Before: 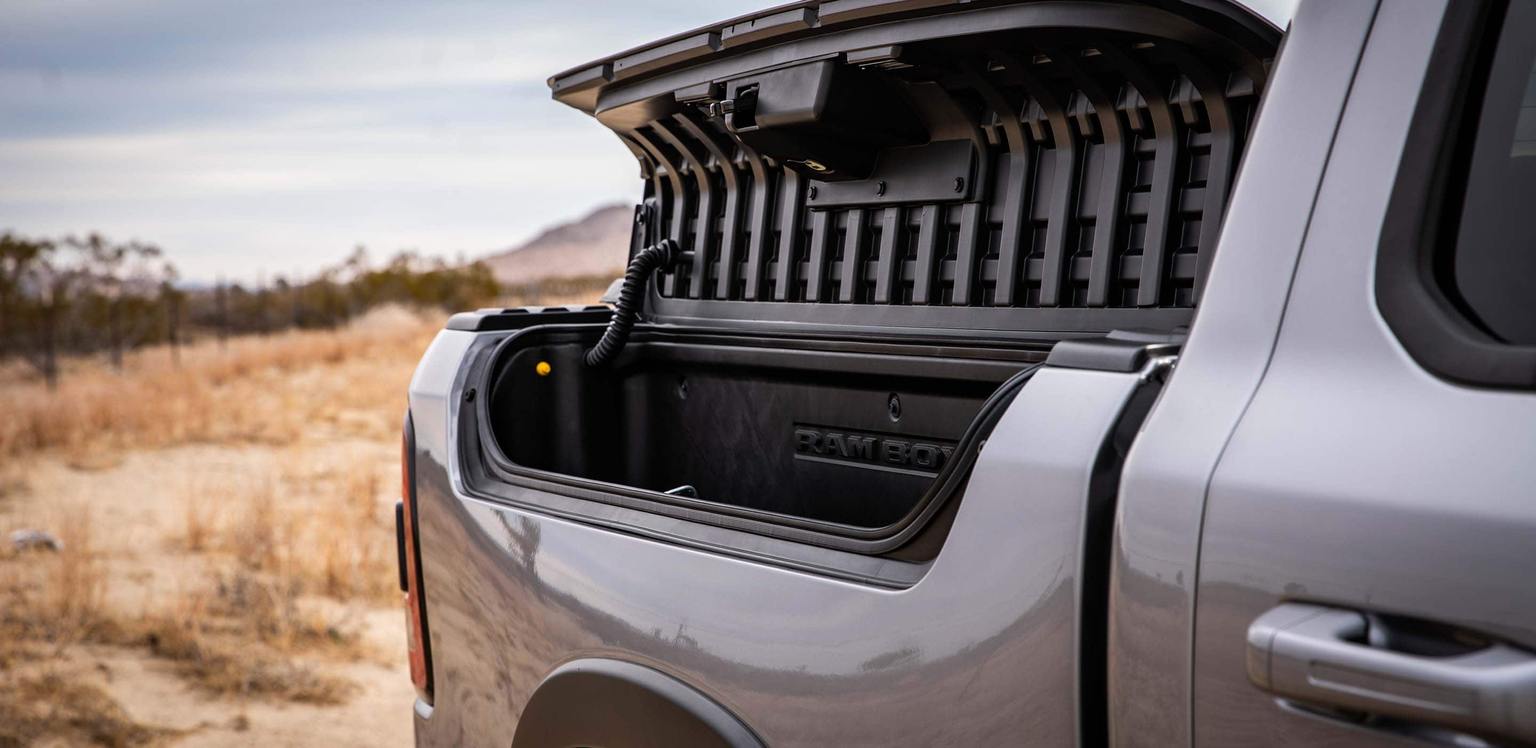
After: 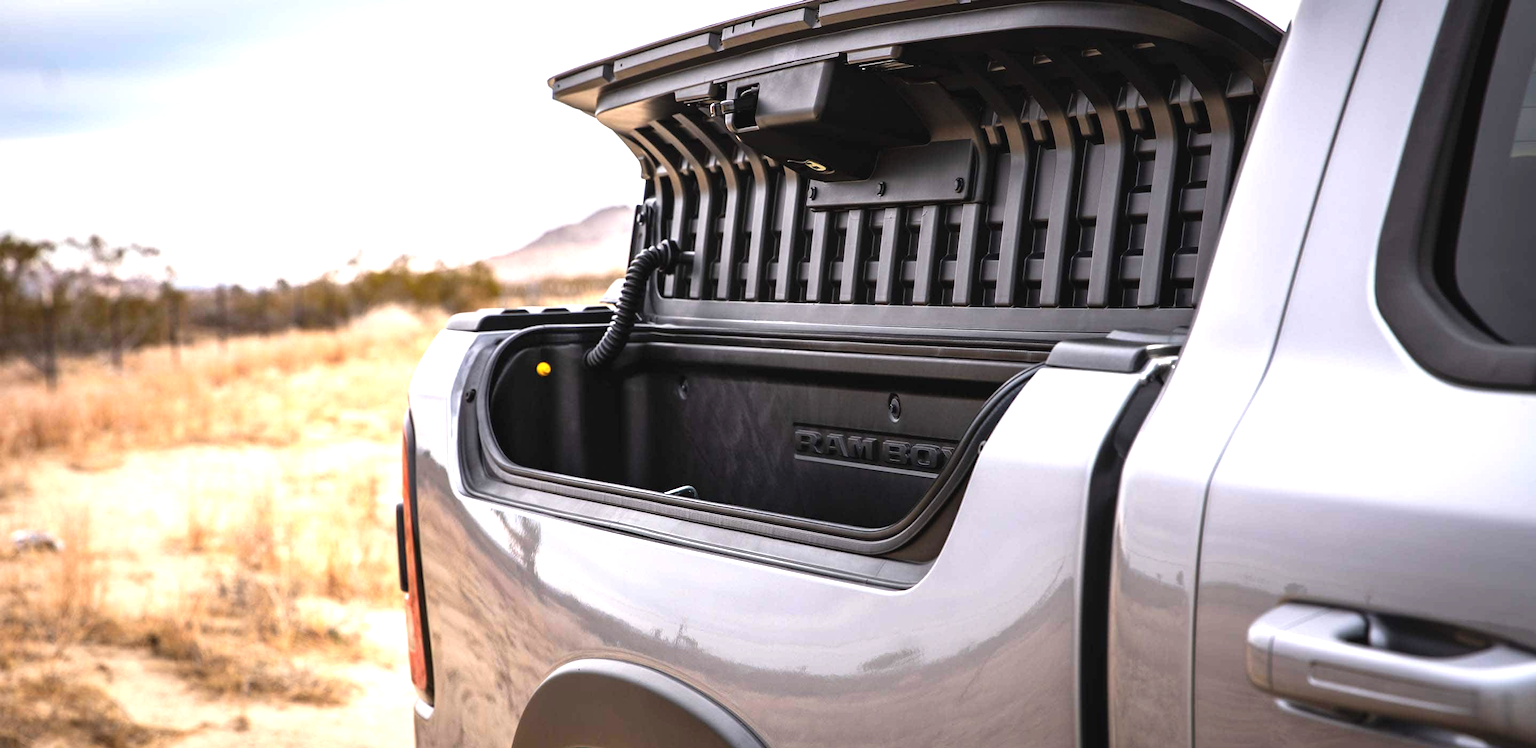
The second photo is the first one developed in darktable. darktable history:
exposure: black level correction -0.002, exposure 1.113 EV, compensate highlight preservation false
